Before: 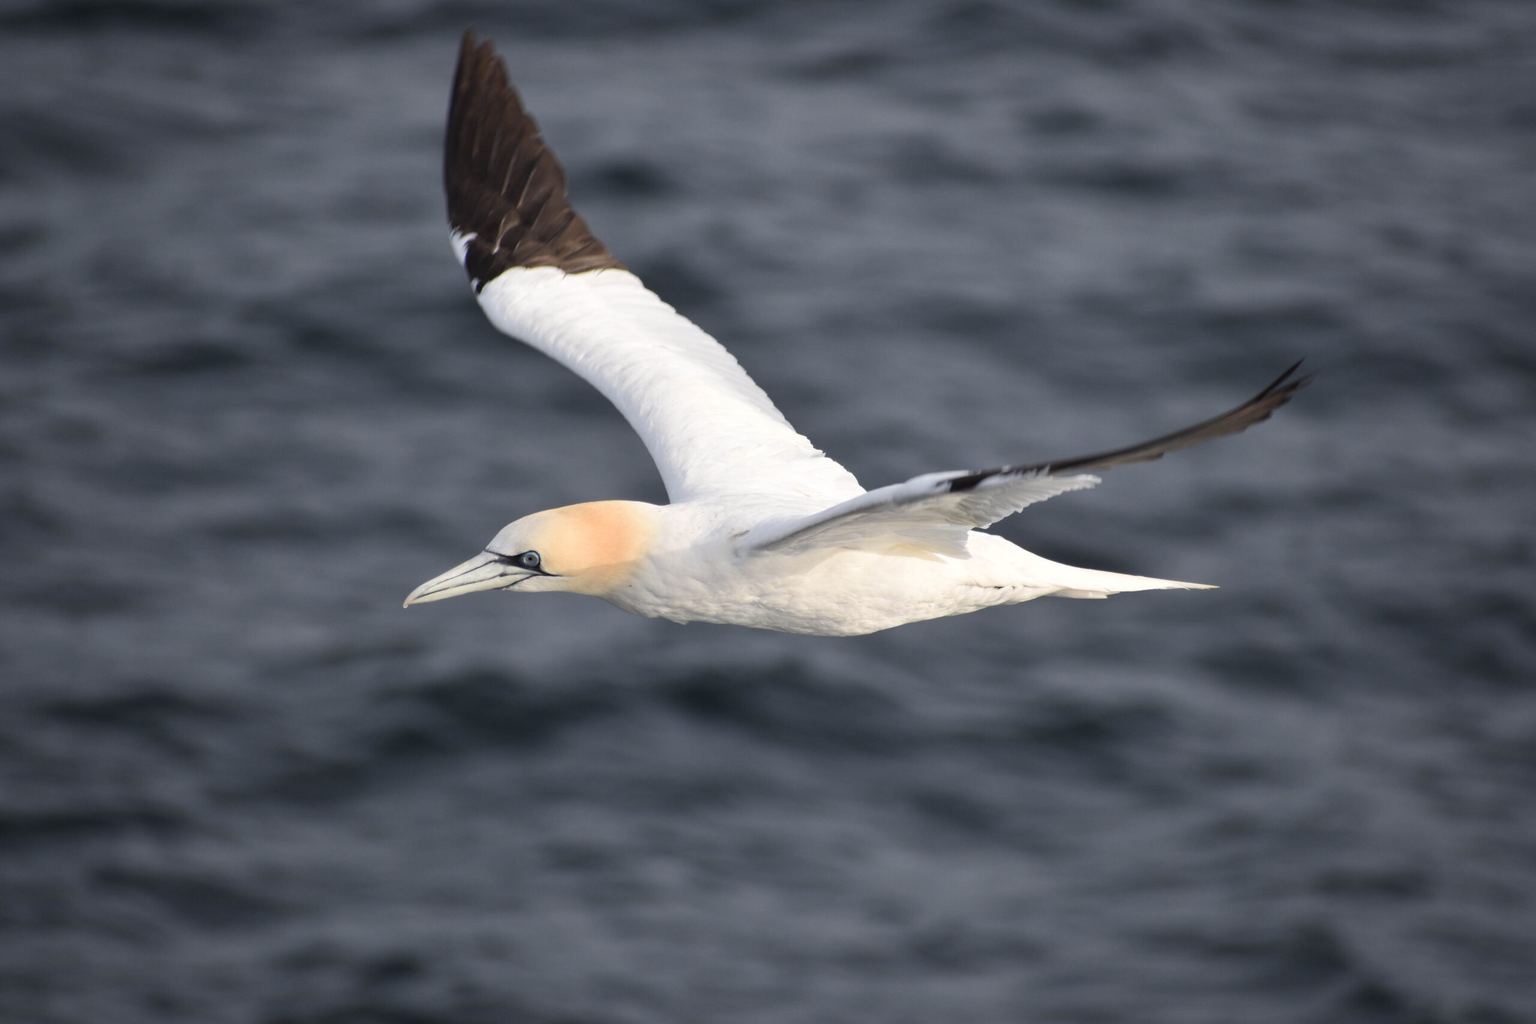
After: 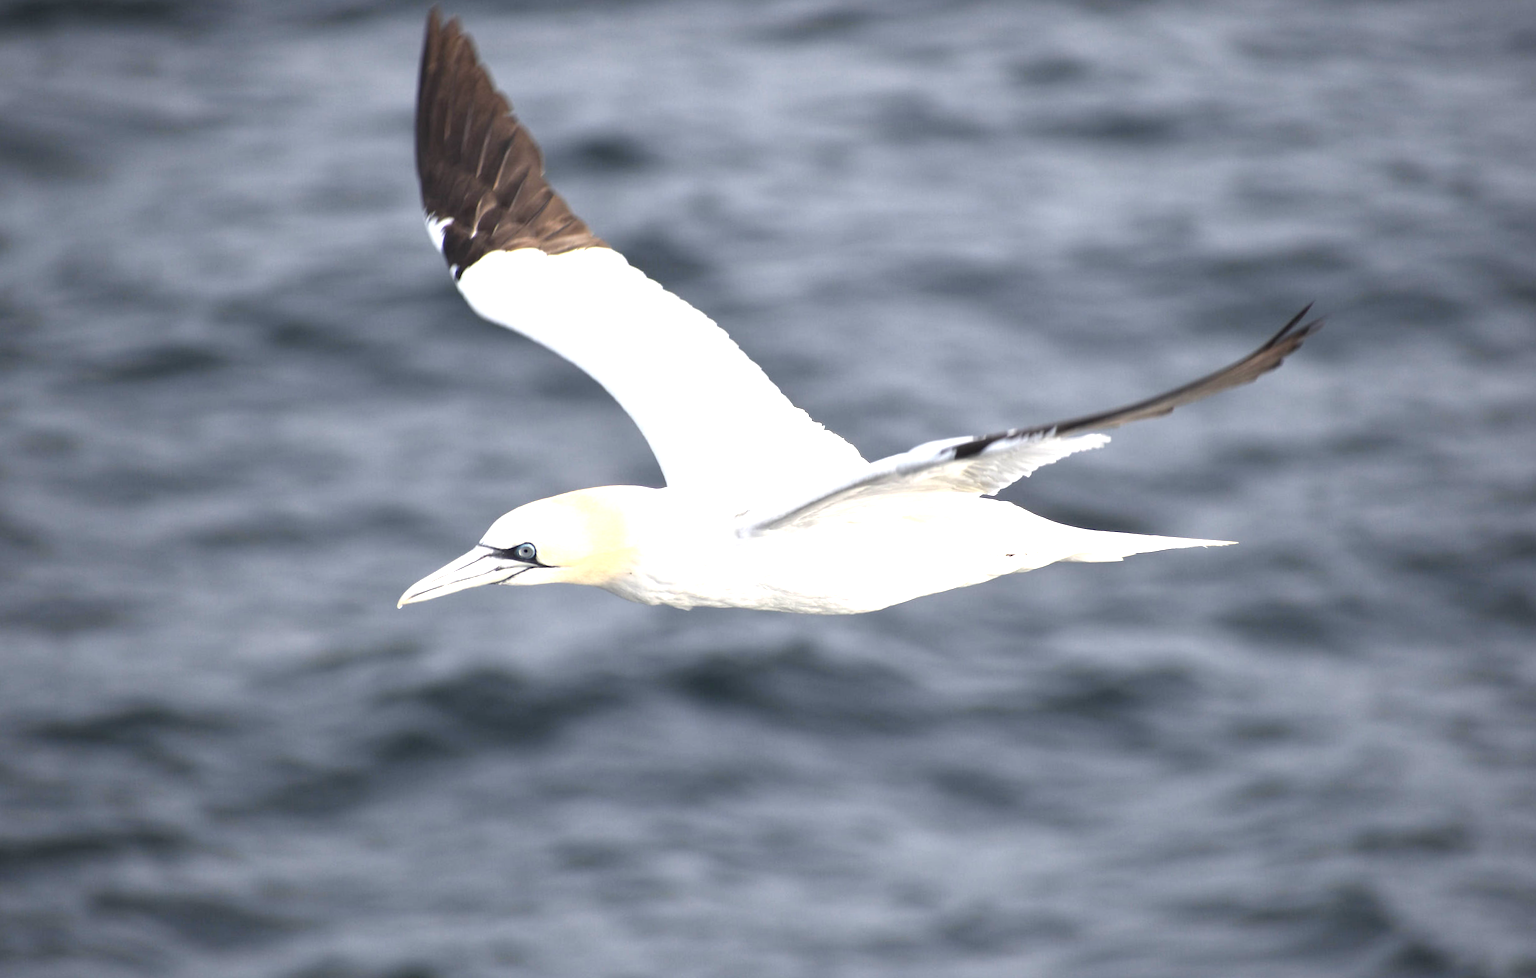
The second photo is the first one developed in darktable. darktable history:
exposure: black level correction 0, exposure 1.35 EV, compensate exposure bias true, compensate highlight preservation false
rotate and perspective: rotation -3°, crop left 0.031, crop right 0.968, crop top 0.07, crop bottom 0.93
